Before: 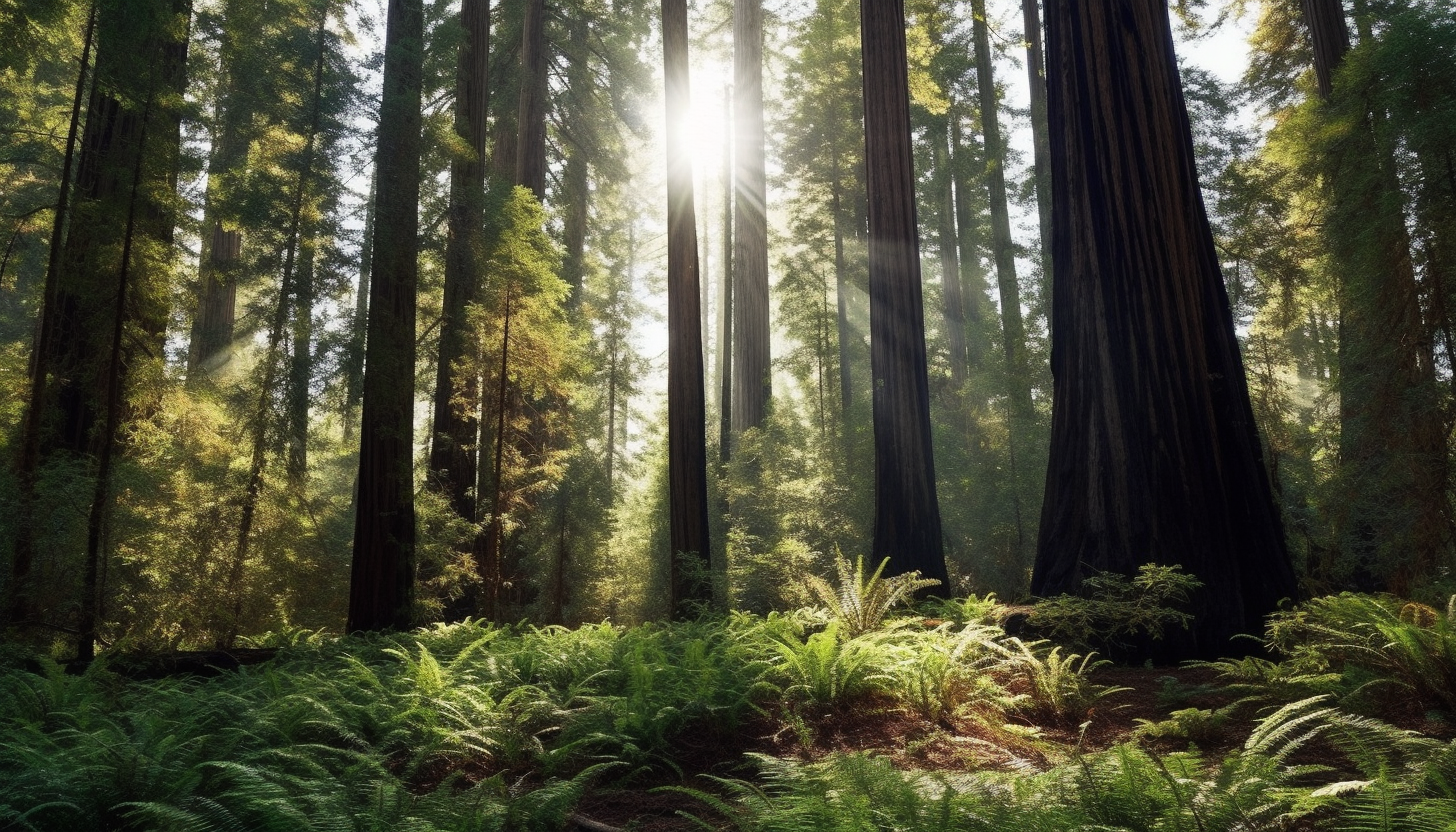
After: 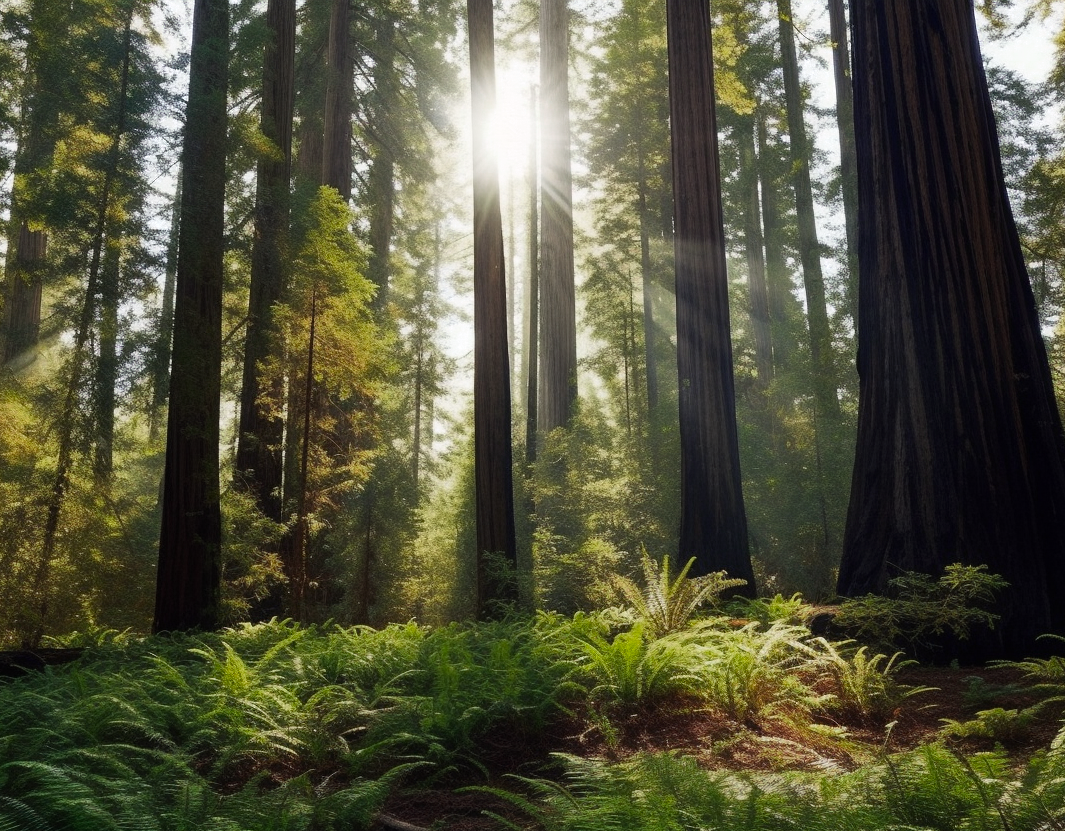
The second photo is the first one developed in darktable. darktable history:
color balance rgb: perceptual saturation grading › global saturation 0.301%, global vibrance 22.76%
crop: left 13.379%, right 13.45%
color zones: curves: ch0 [(0.203, 0.433) (0.607, 0.517) (0.697, 0.696) (0.705, 0.897)]
